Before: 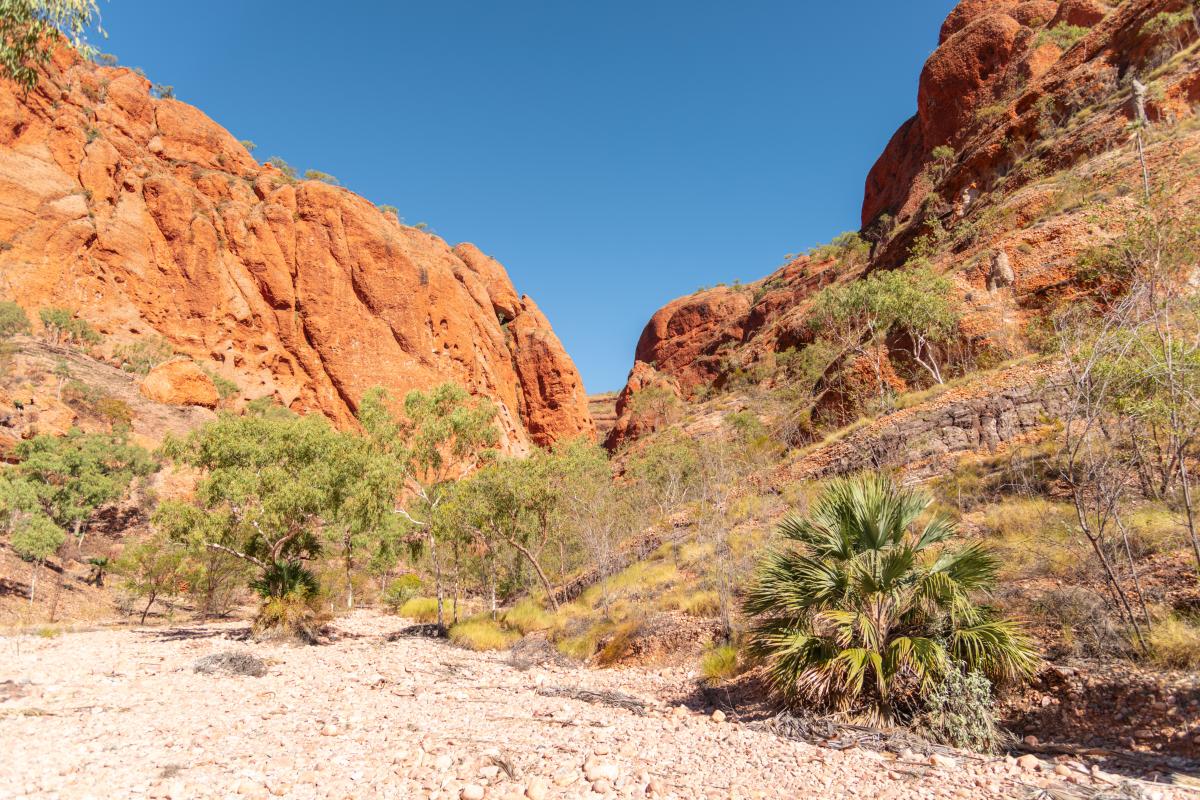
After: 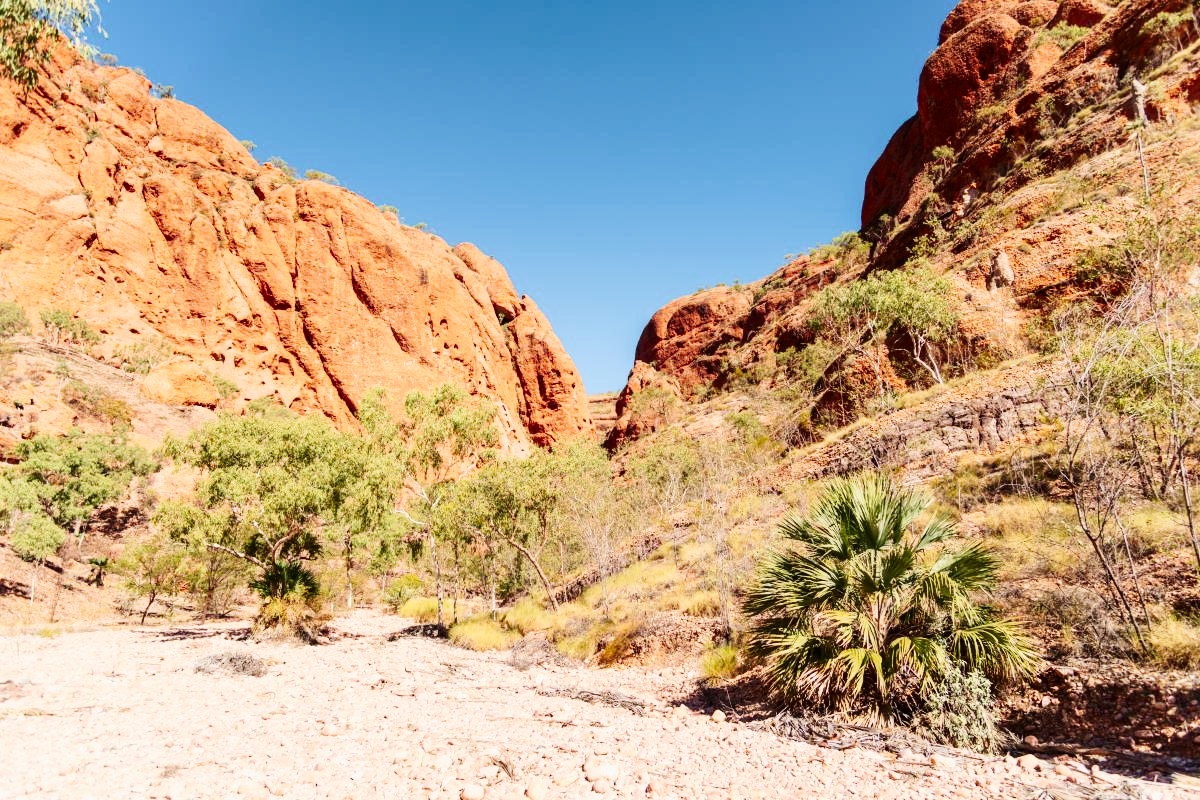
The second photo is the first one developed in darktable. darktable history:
contrast brightness saturation: contrast 0.223
velvia: on, module defaults
tone curve: curves: ch0 [(0, 0) (0.071, 0.047) (0.266, 0.26) (0.483, 0.554) (0.753, 0.811) (1, 0.983)]; ch1 [(0, 0) (0.346, 0.307) (0.408, 0.387) (0.463, 0.465) (0.482, 0.493) (0.502, 0.5) (0.517, 0.502) (0.55, 0.548) (0.597, 0.61) (0.651, 0.698) (1, 1)]; ch2 [(0, 0) (0.346, 0.34) (0.434, 0.46) (0.485, 0.494) (0.5, 0.494) (0.517, 0.506) (0.526, 0.545) (0.583, 0.61) (0.625, 0.659) (1, 1)], preserve colors none
